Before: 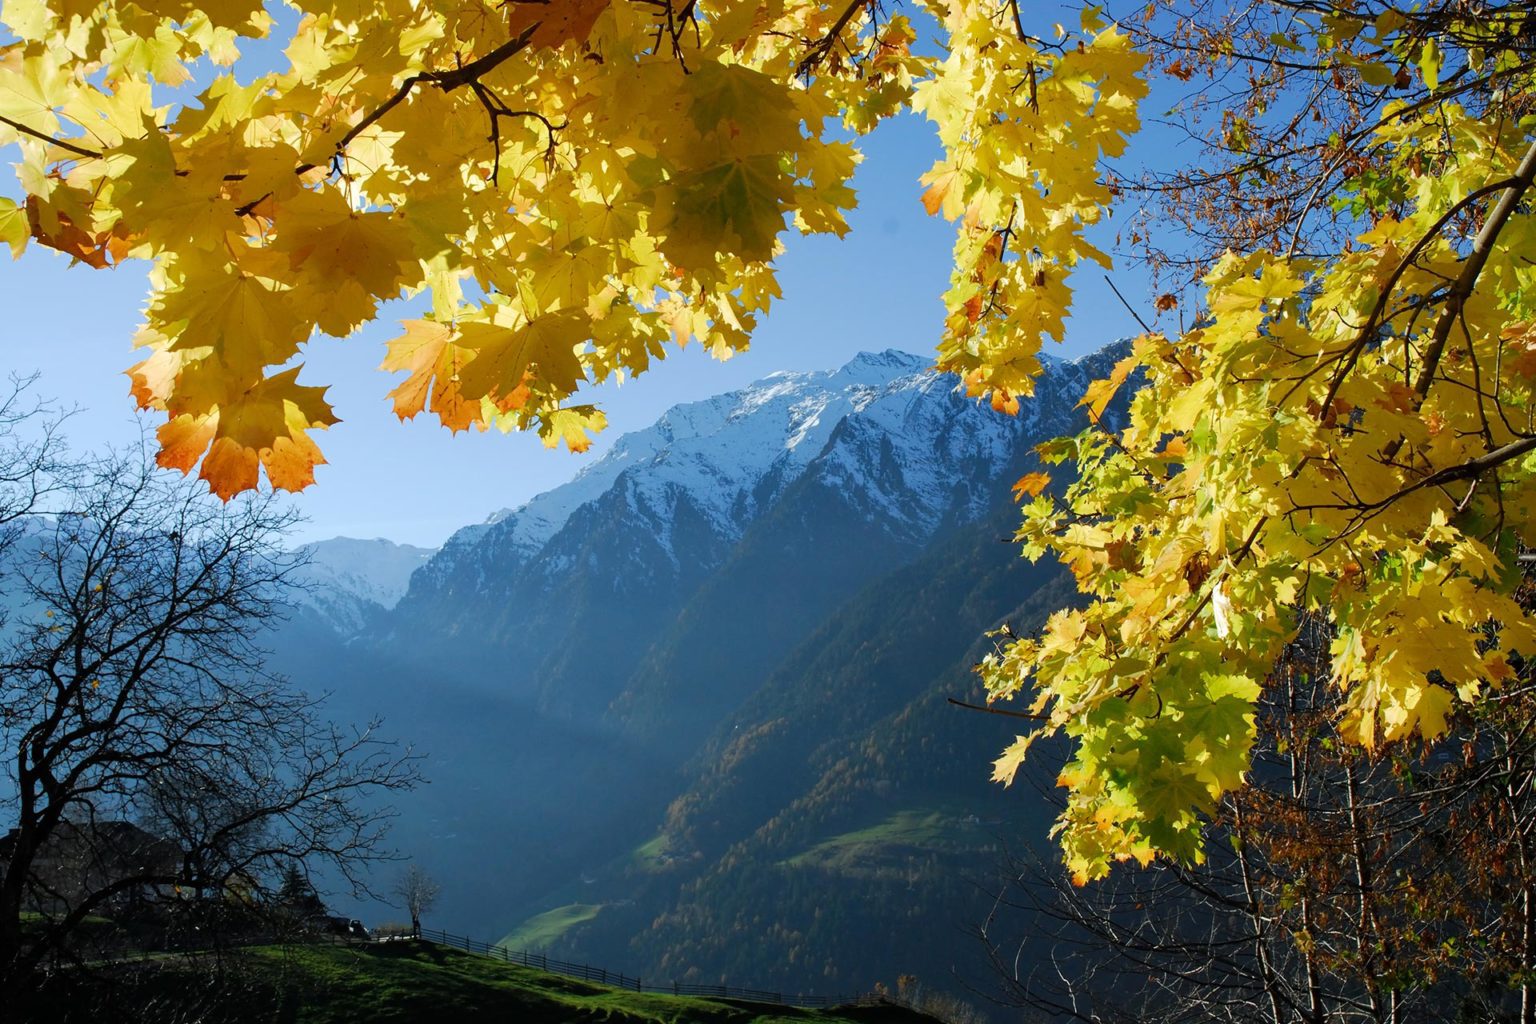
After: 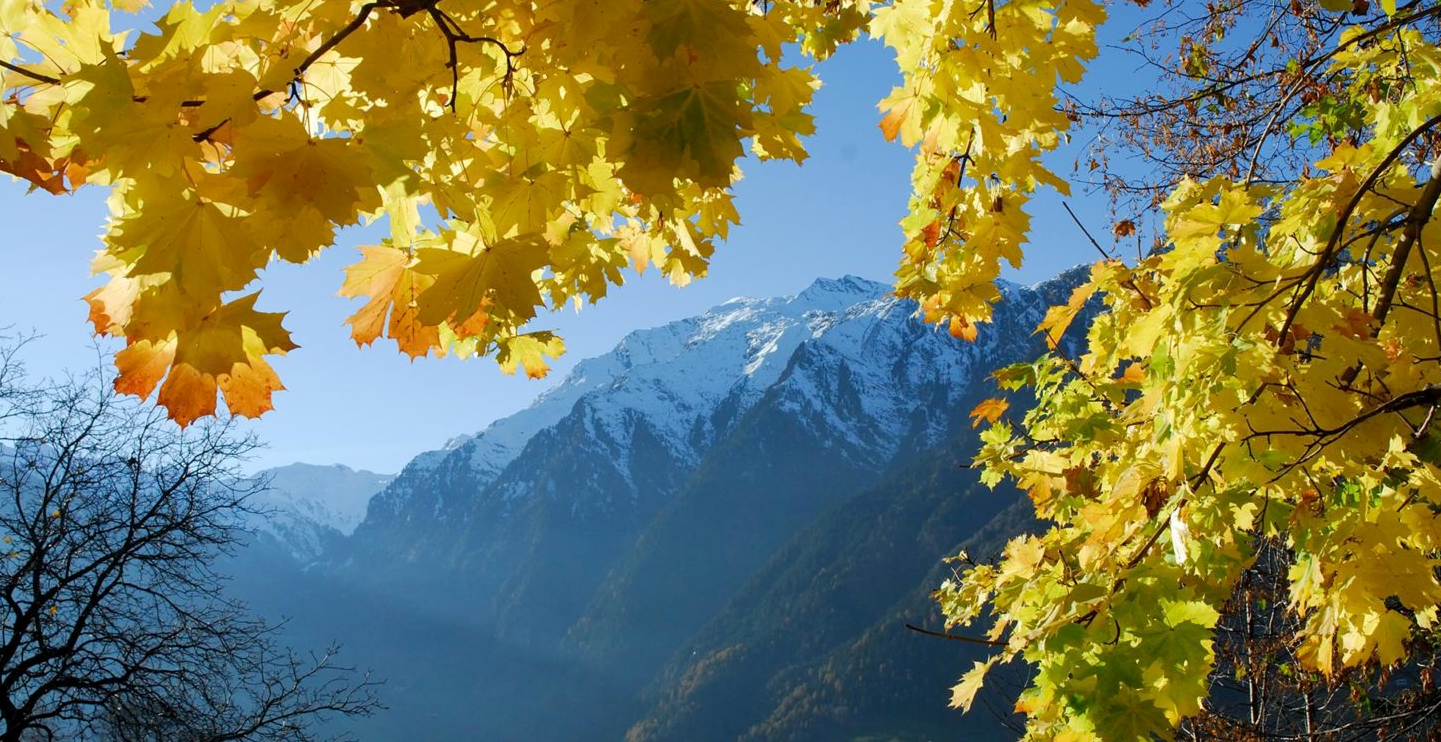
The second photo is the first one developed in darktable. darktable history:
crop: left 2.737%, top 7.287%, right 3.421%, bottom 20.179%
exposure: black level correction 0.001, compensate highlight preservation false
